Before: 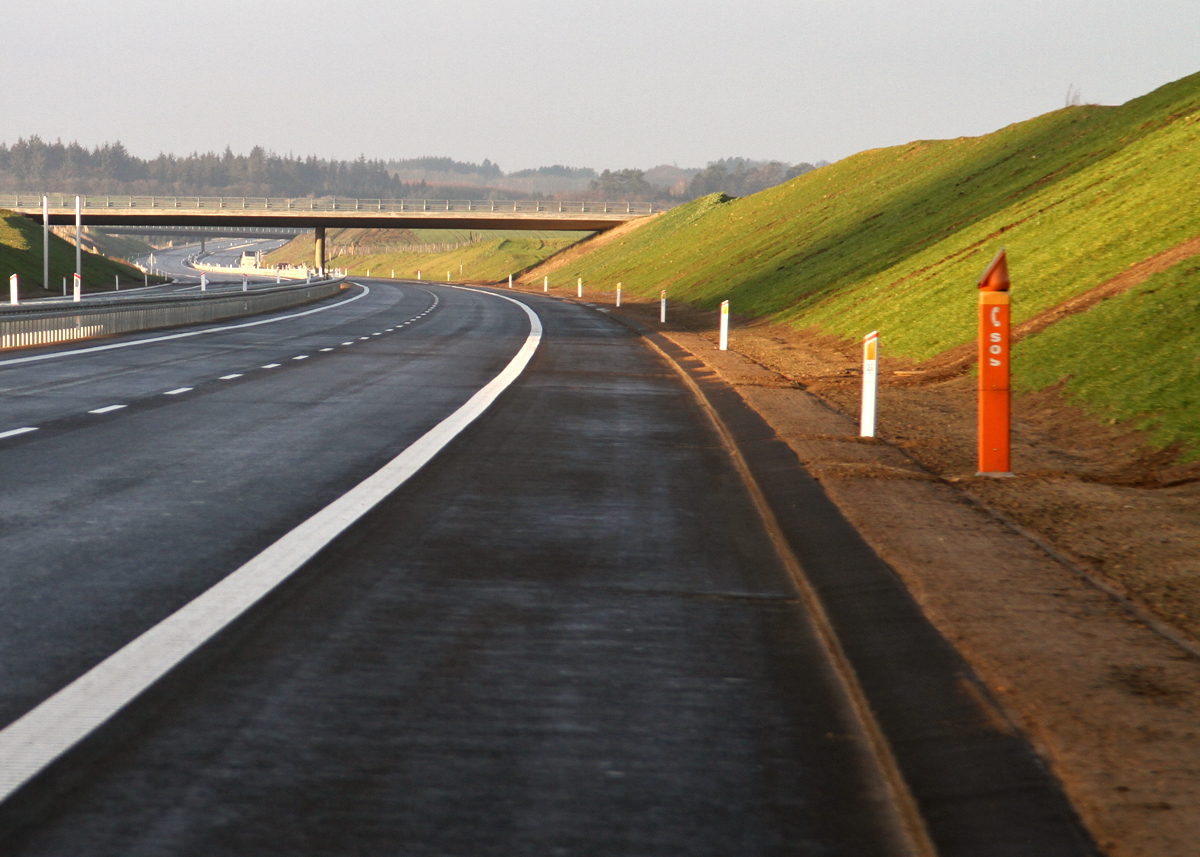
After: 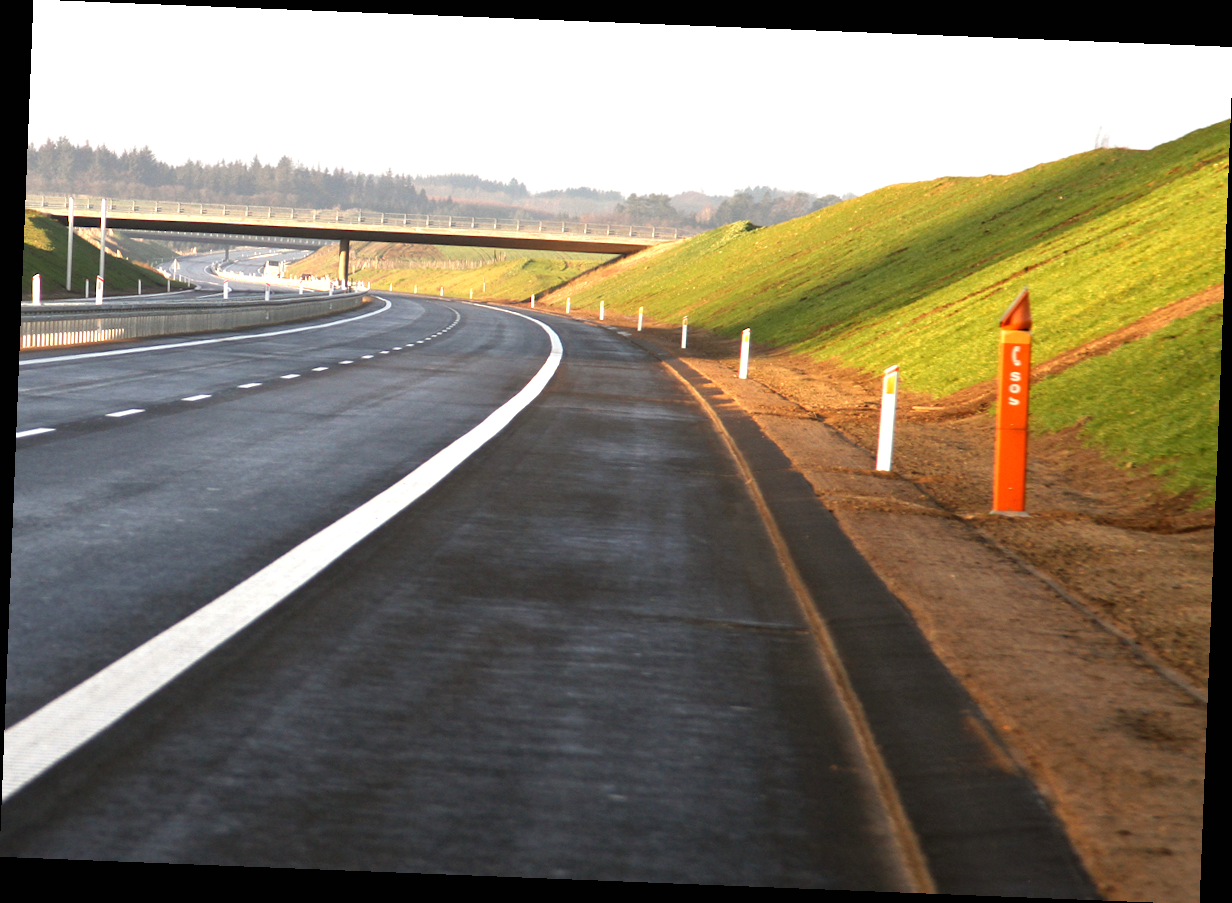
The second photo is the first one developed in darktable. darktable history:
exposure: black level correction 0, exposure 0.7 EV, compensate exposure bias true, compensate highlight preservation false
rotate and perspective: rotation 2.27°, automatic cropping off
